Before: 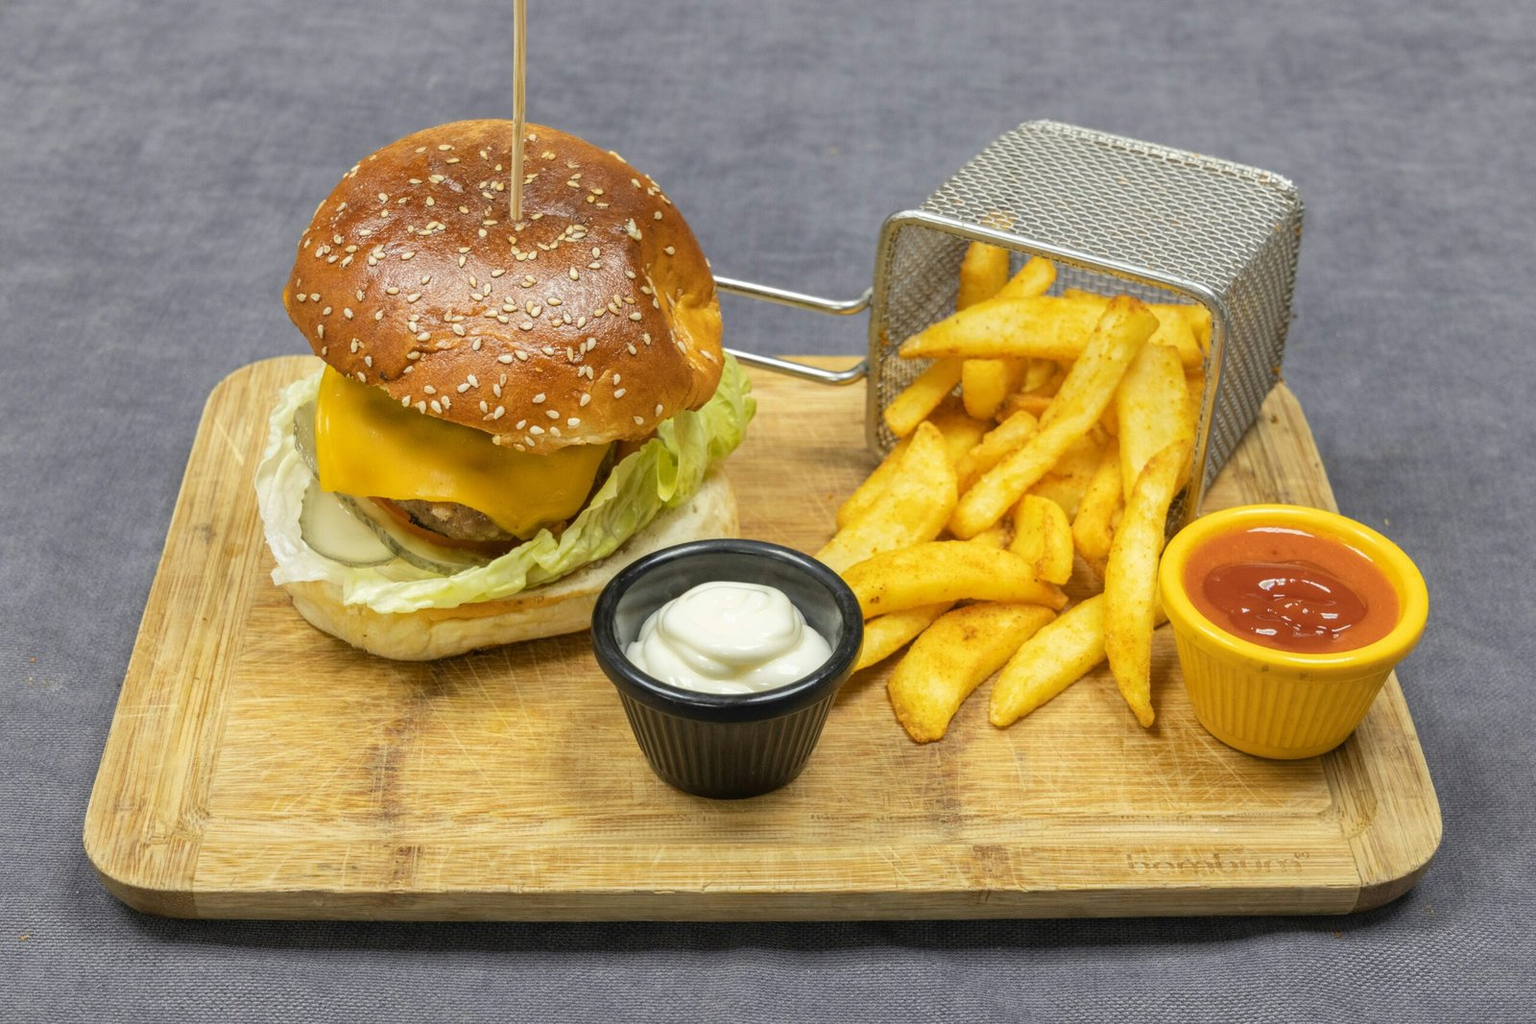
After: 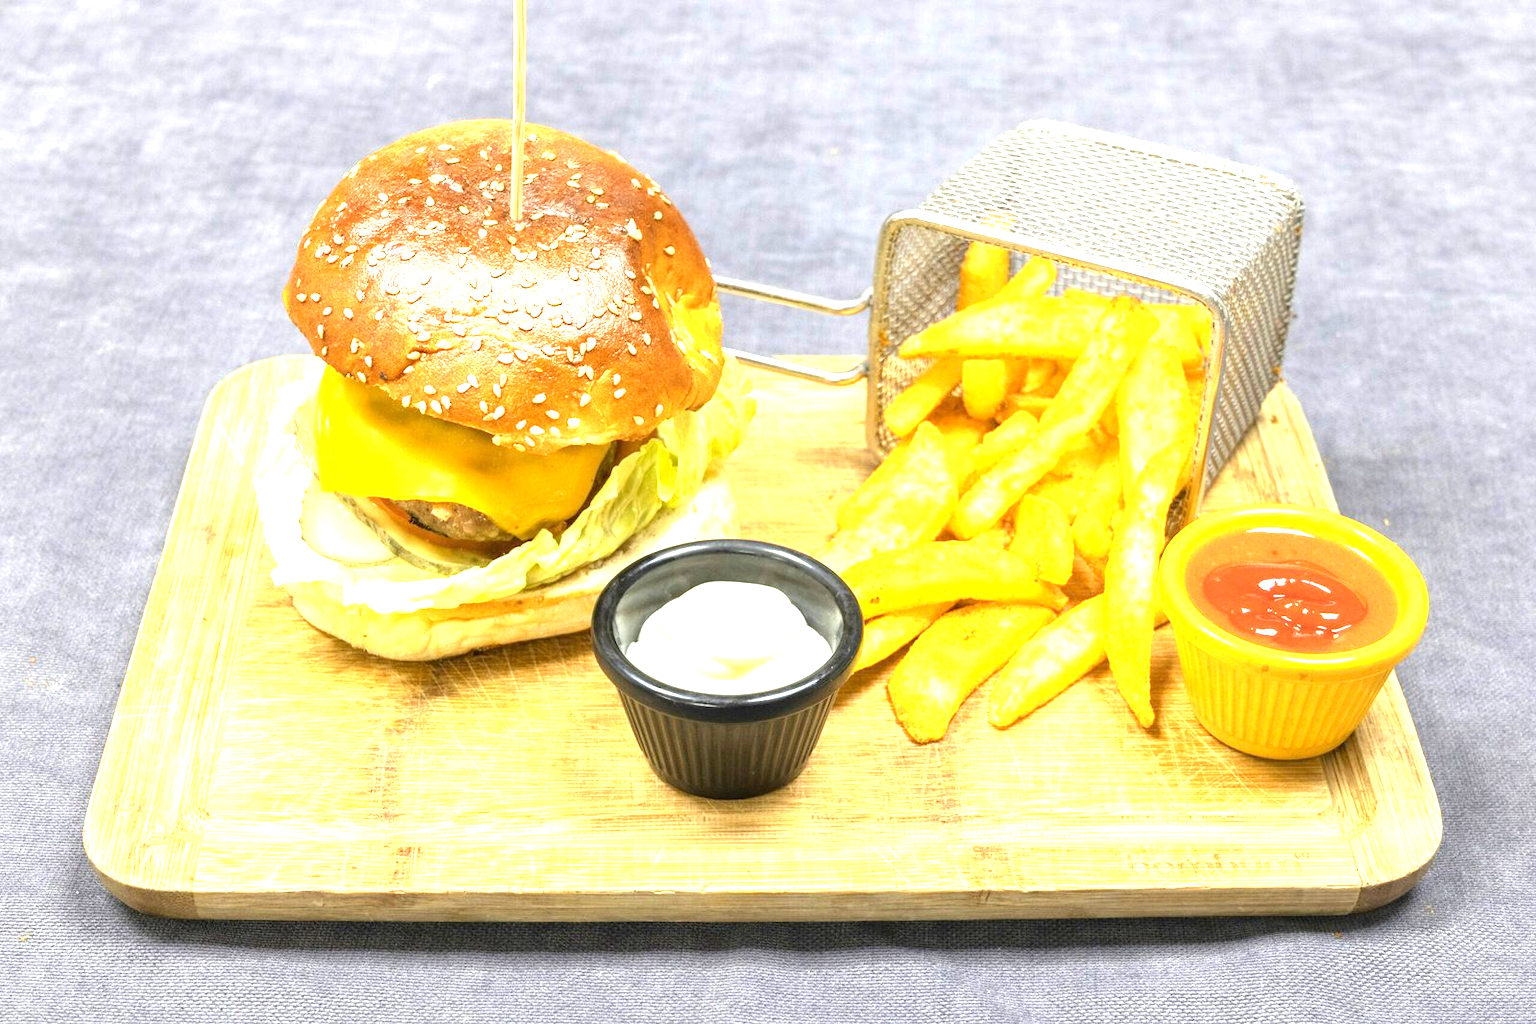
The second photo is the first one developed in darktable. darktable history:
exposure: black level correction 0.001, exposure 1.729 EV, compensate exposure bias true, compensate highlight preservation false
